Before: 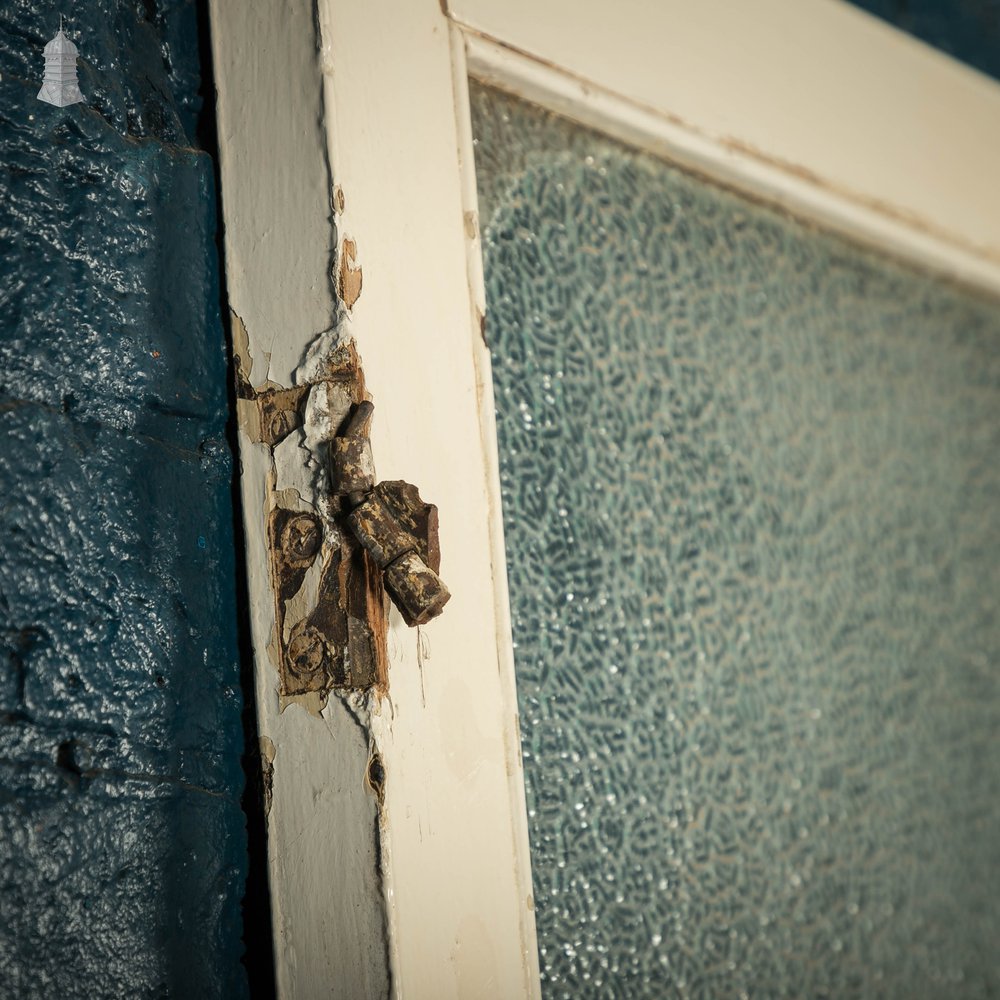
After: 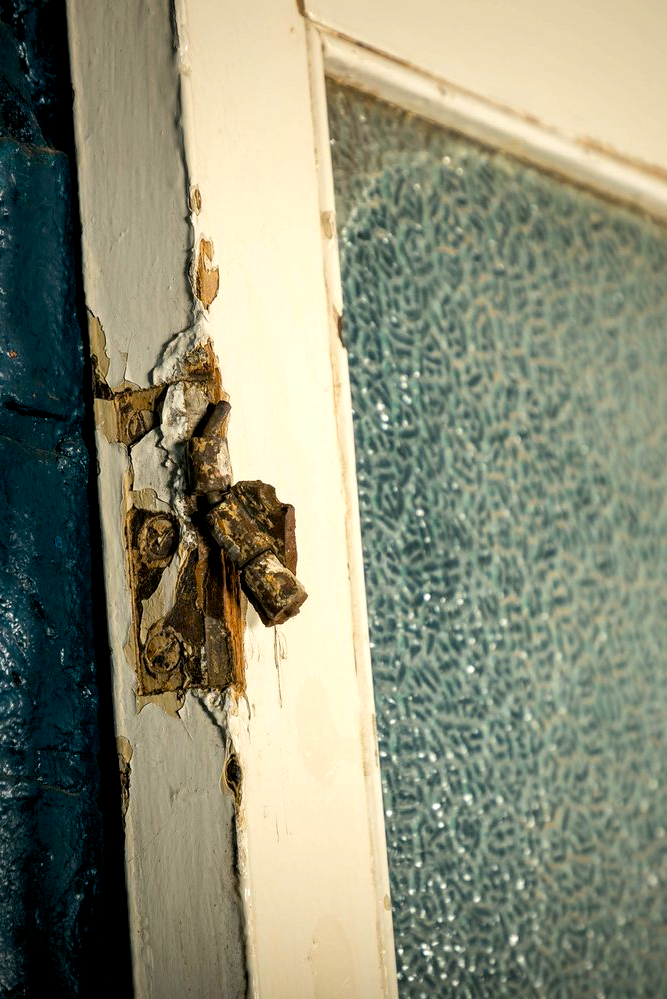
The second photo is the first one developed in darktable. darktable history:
color balance rgb: highlights gain › chroma 0.195%, highlights gain › hue 332.52°, global offset › luminance -0.974%, perceptual saturation grading › global saturation 30.875%, perceptual brilliance grading › global brilliance 1.259%, perceptual brilliance grading › highlights 8.392%, perceptual brilliance grading › shadows -3.585%
crop and rotate: left 14.365%, right 18.934%
